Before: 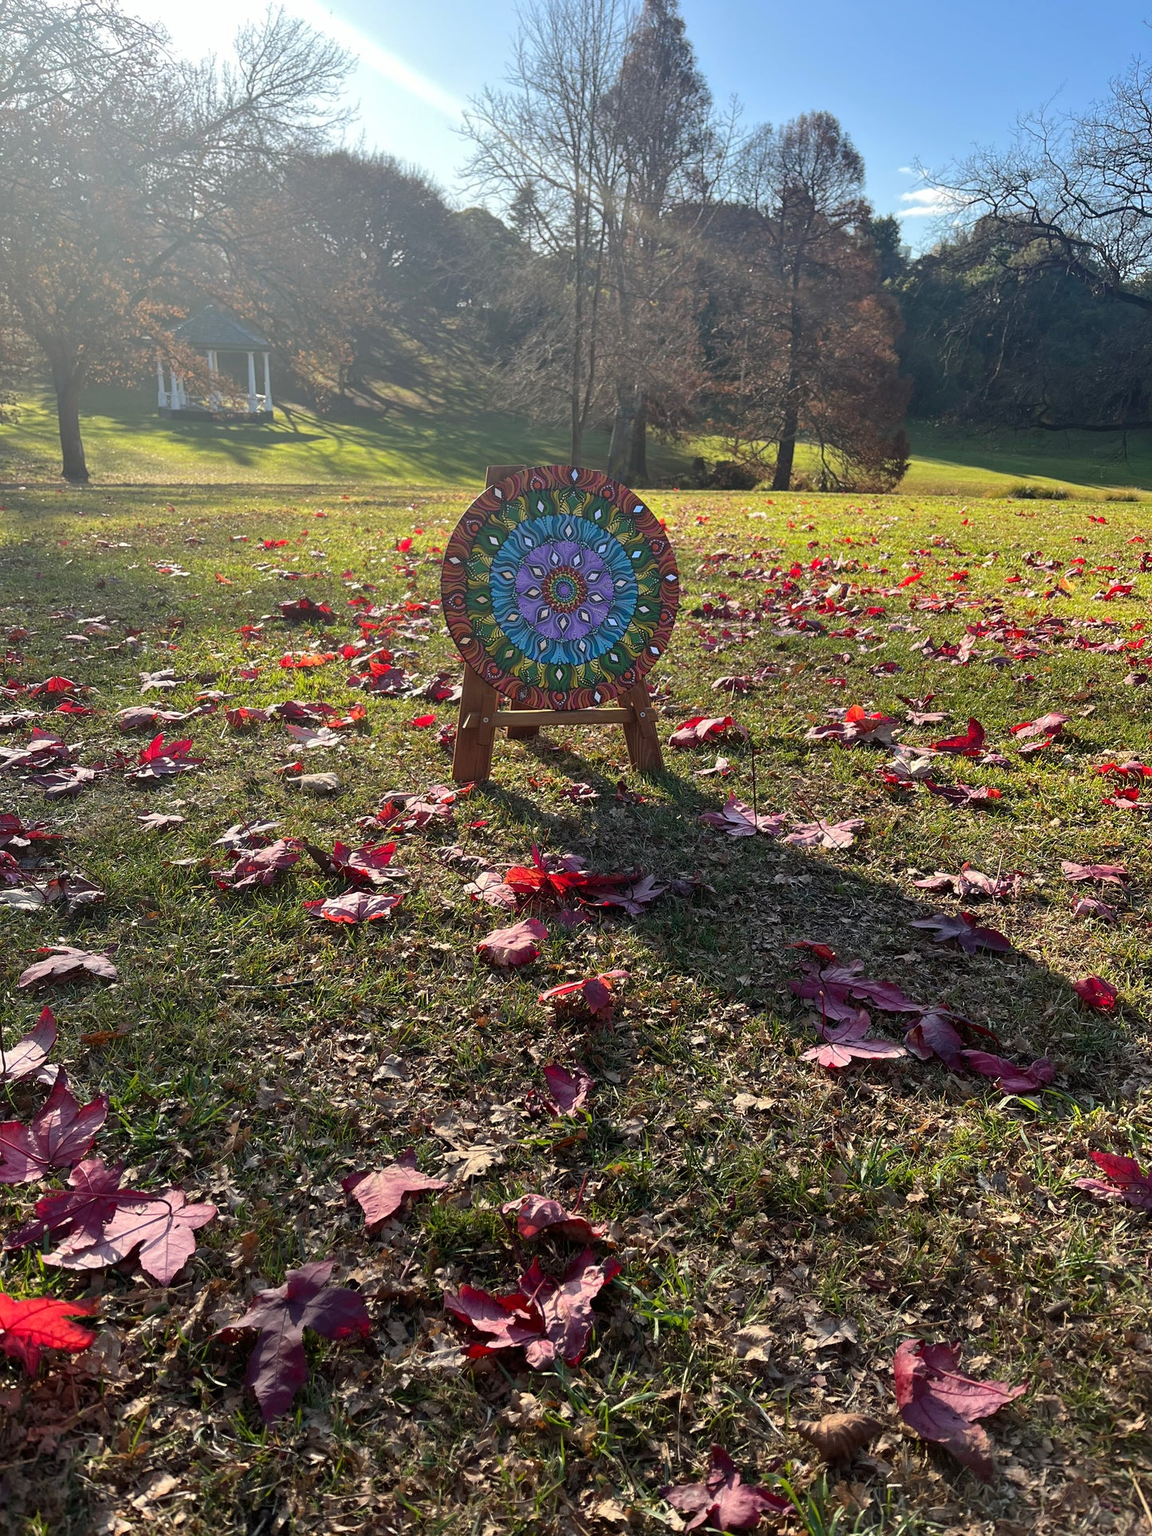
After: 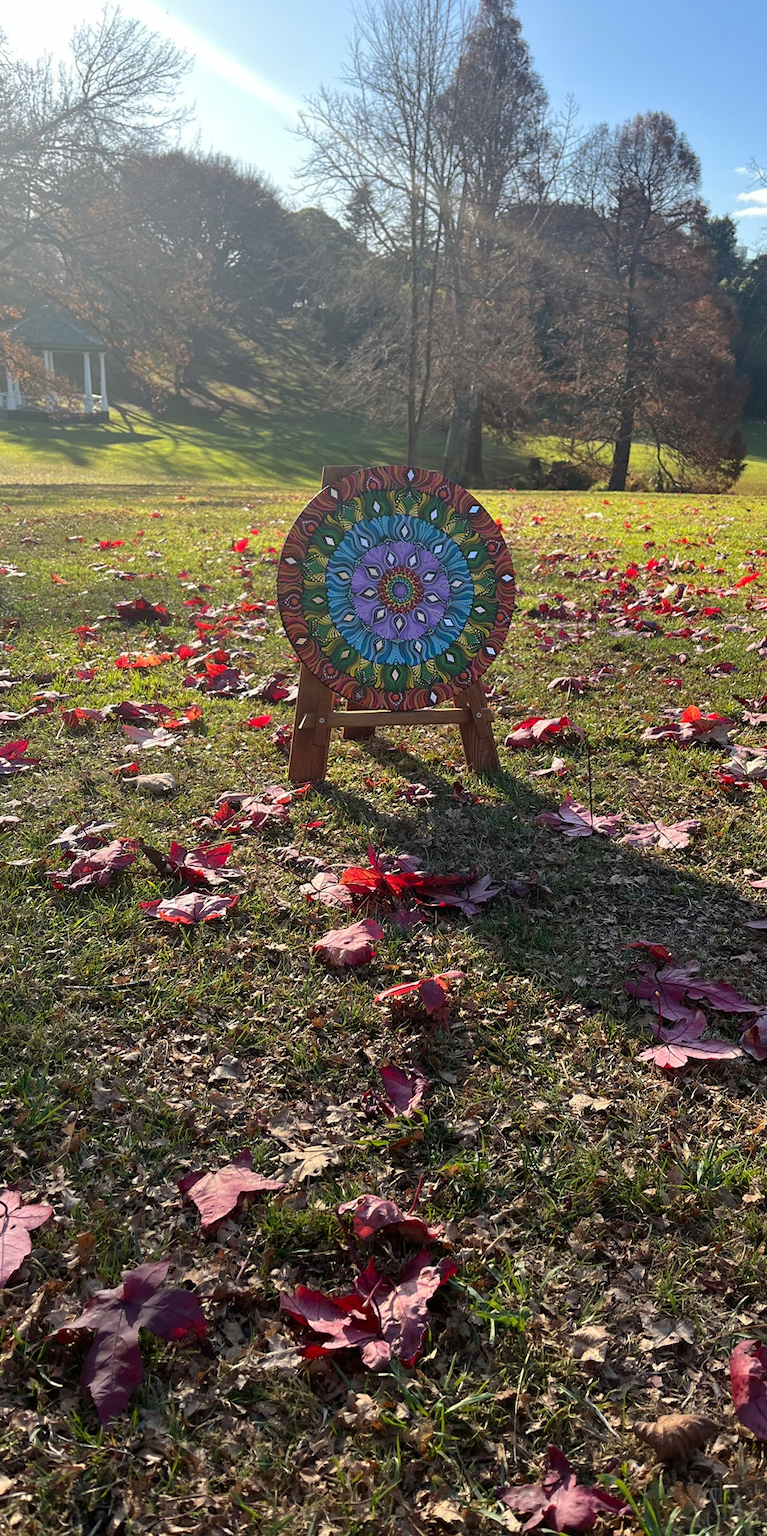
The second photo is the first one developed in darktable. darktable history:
crop and rotate: left 14.323%, right 19.046%
